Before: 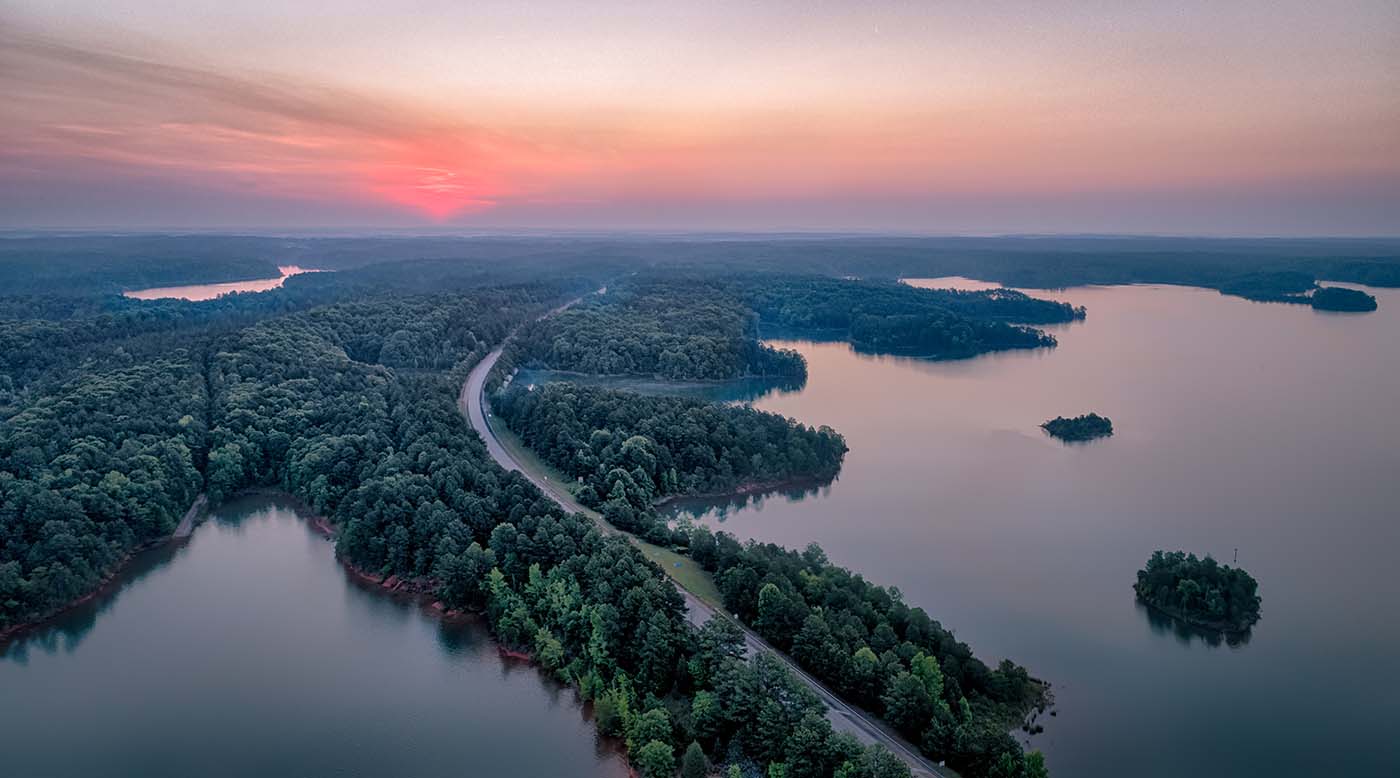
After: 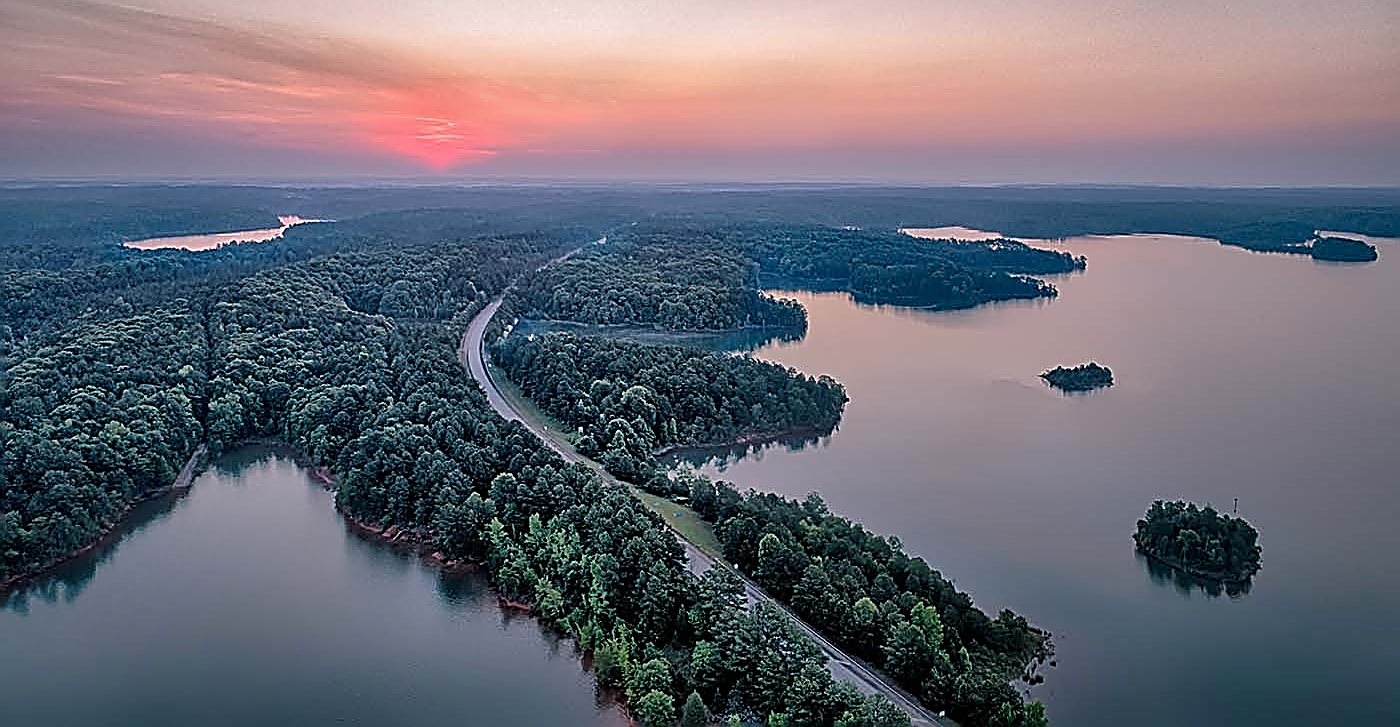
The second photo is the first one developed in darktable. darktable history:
shadows and highlights: shadows 35.26, highlights -35.21, soften with gaussian
sharpen: amount 1.992
crop and rotate: top 6.495%
